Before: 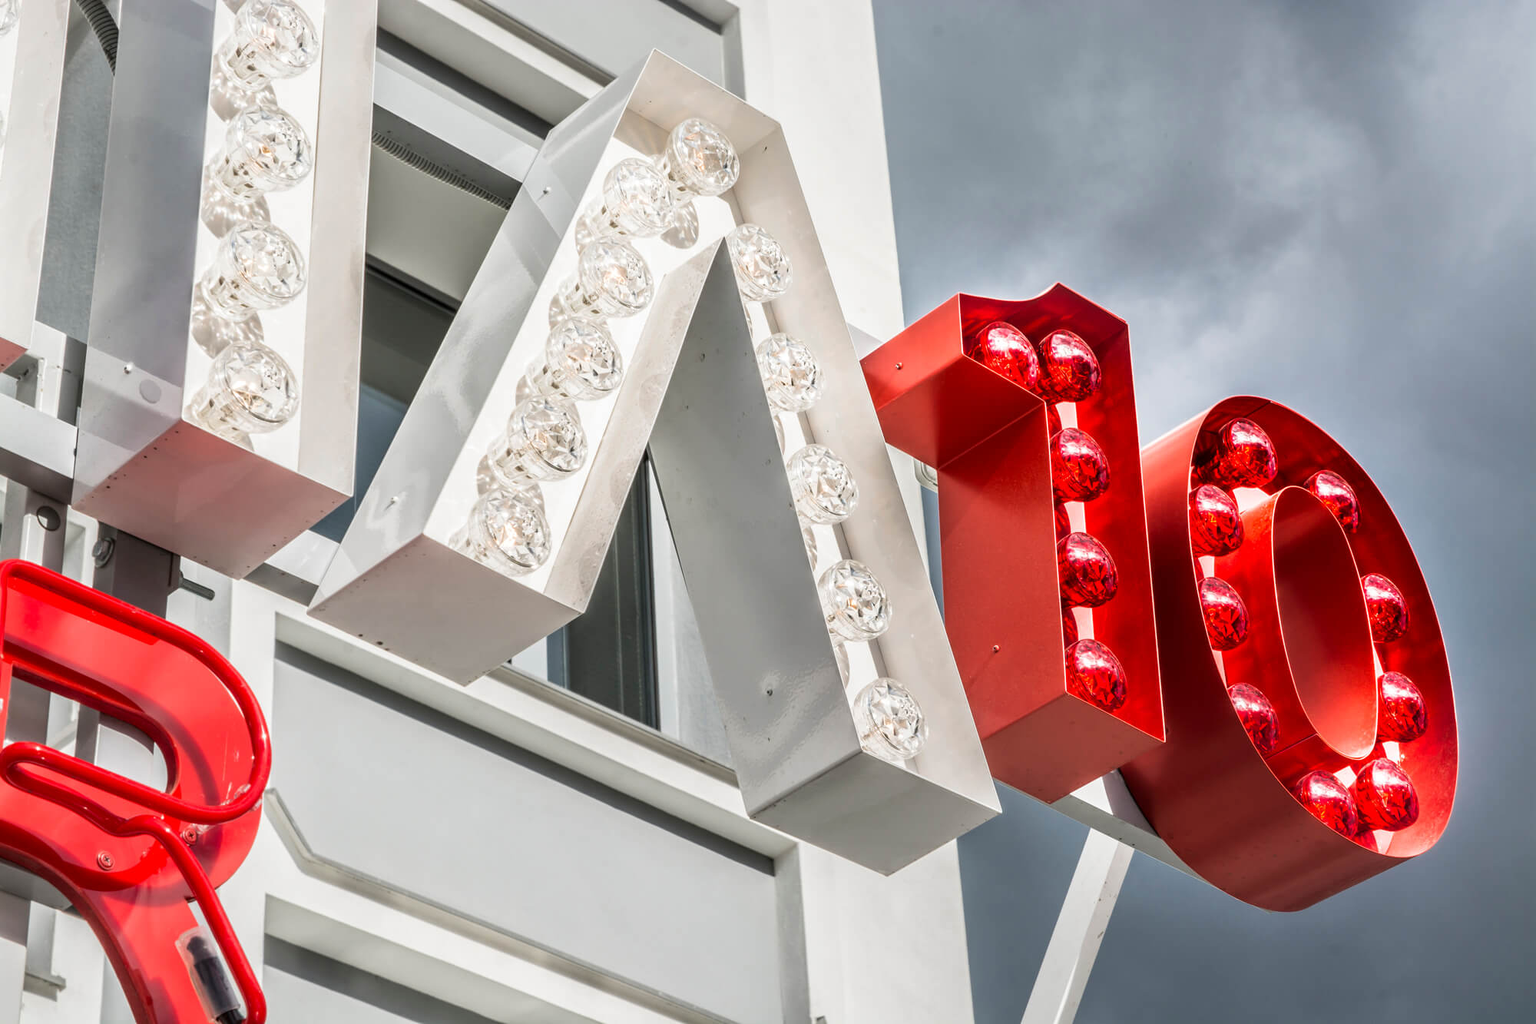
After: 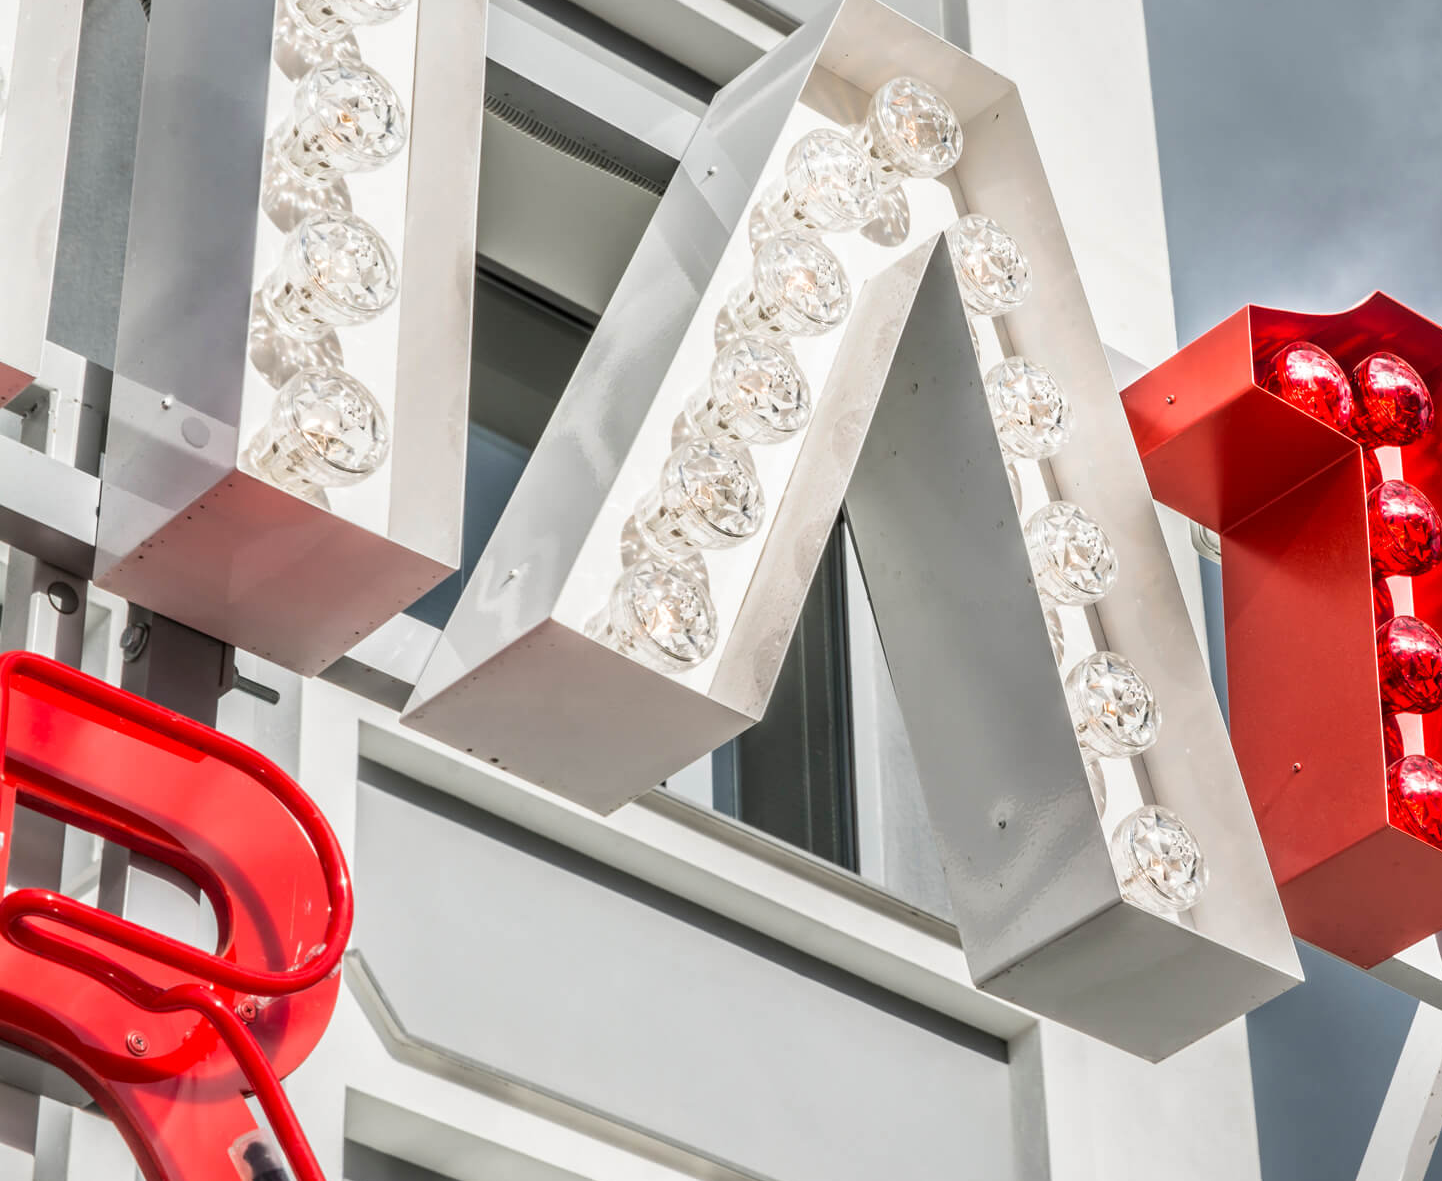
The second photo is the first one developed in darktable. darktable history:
crop: top 5.807%, right 27.855%, bottom 5.579%
